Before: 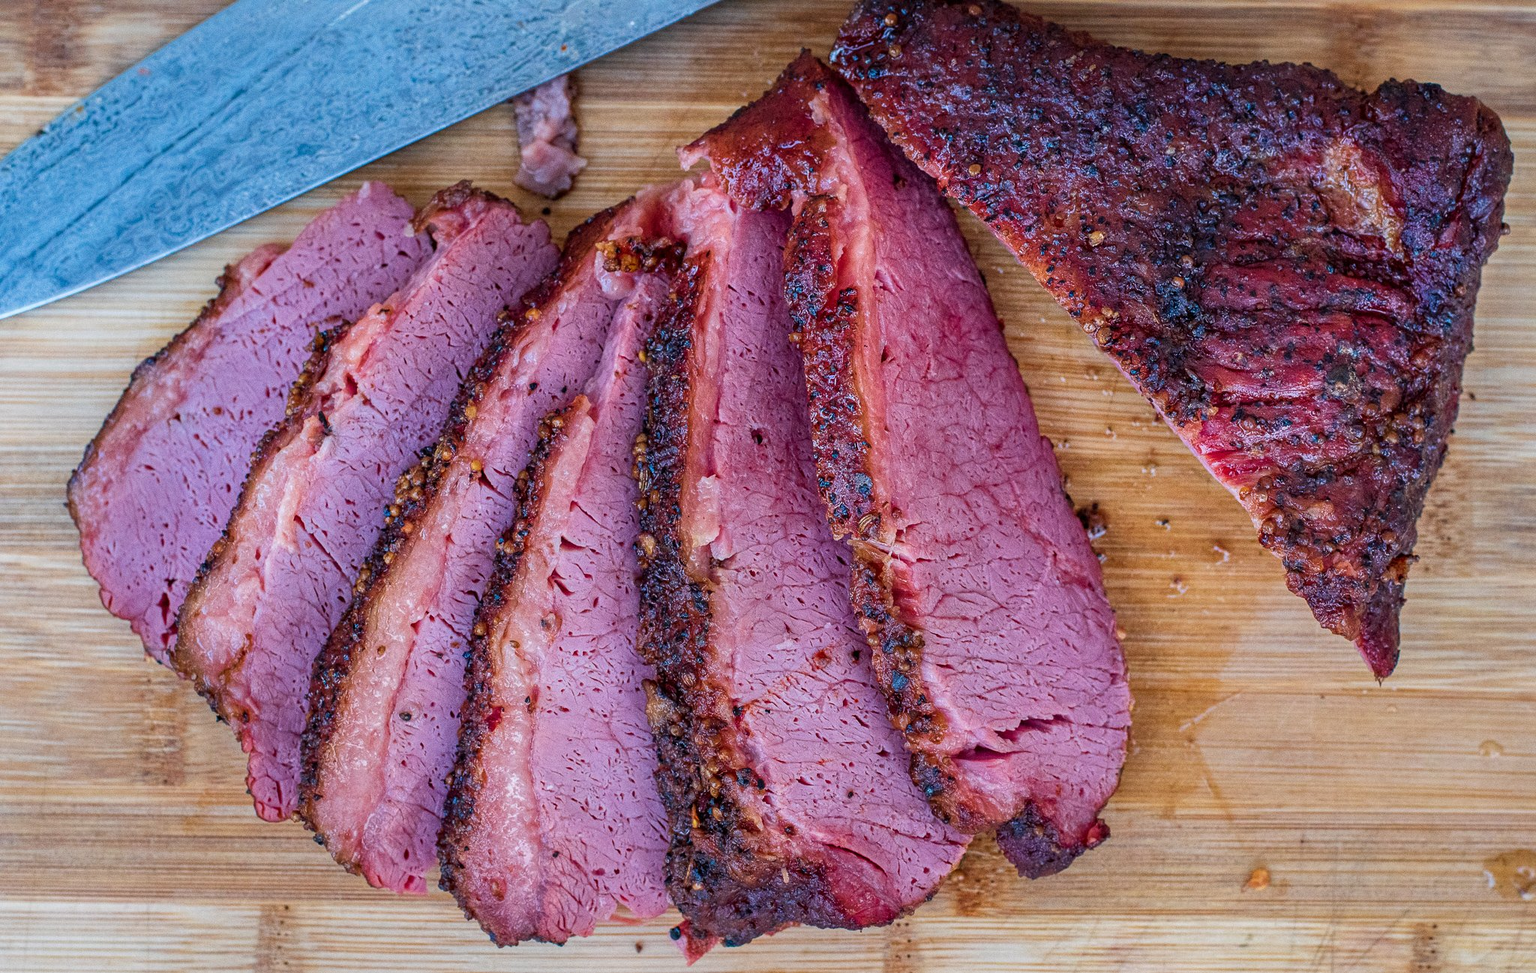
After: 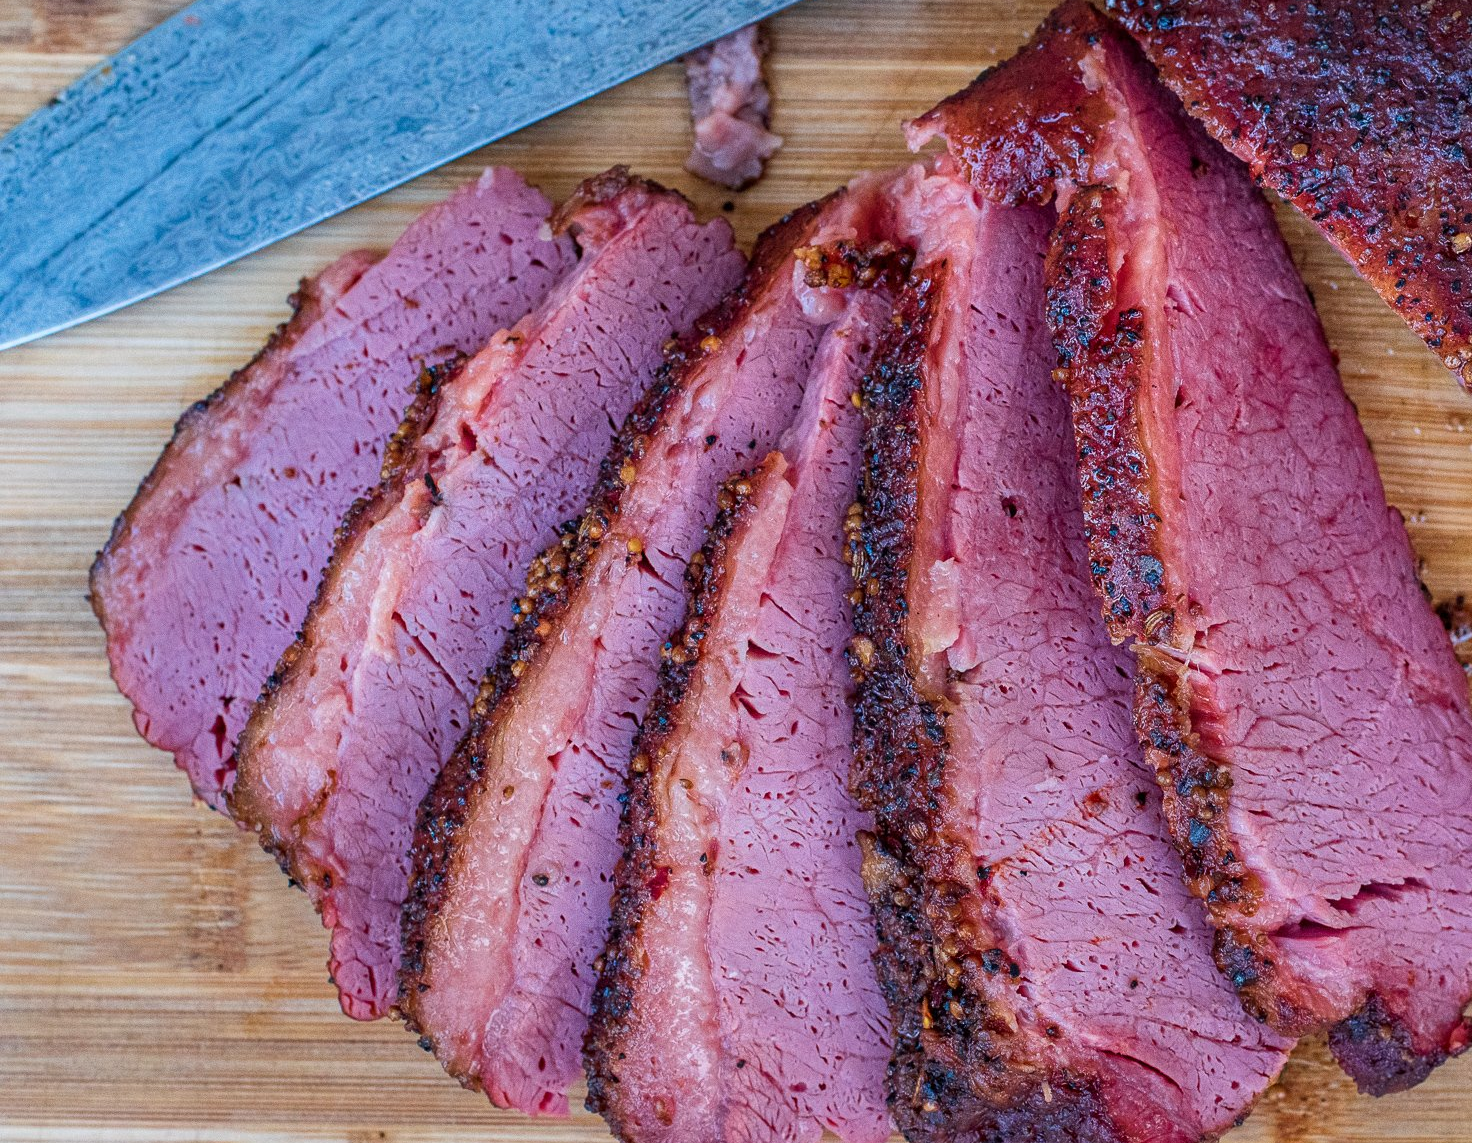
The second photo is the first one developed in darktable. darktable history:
white balance: red 1, blue 1
exposure: compensate highlight preservation false
crop: top 5.803%, right 27.864%, bottom 5.804%
